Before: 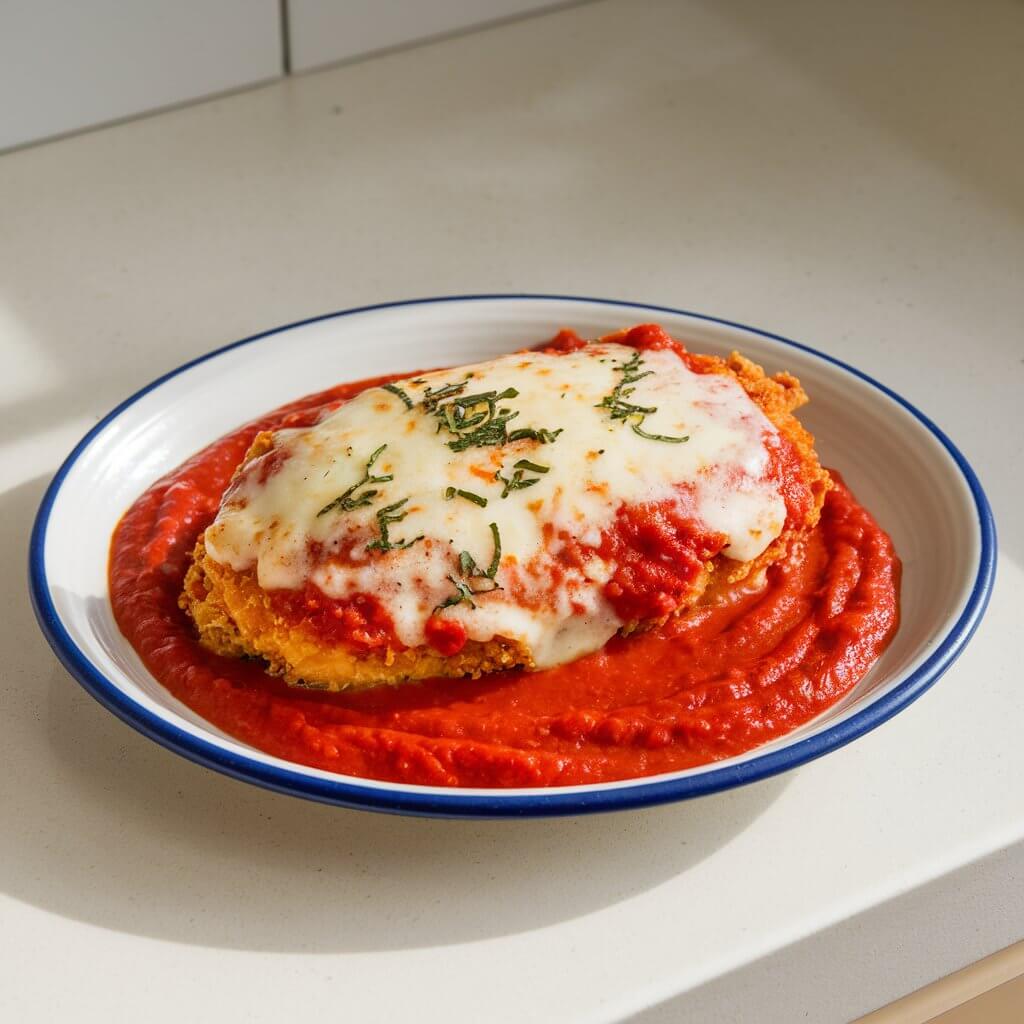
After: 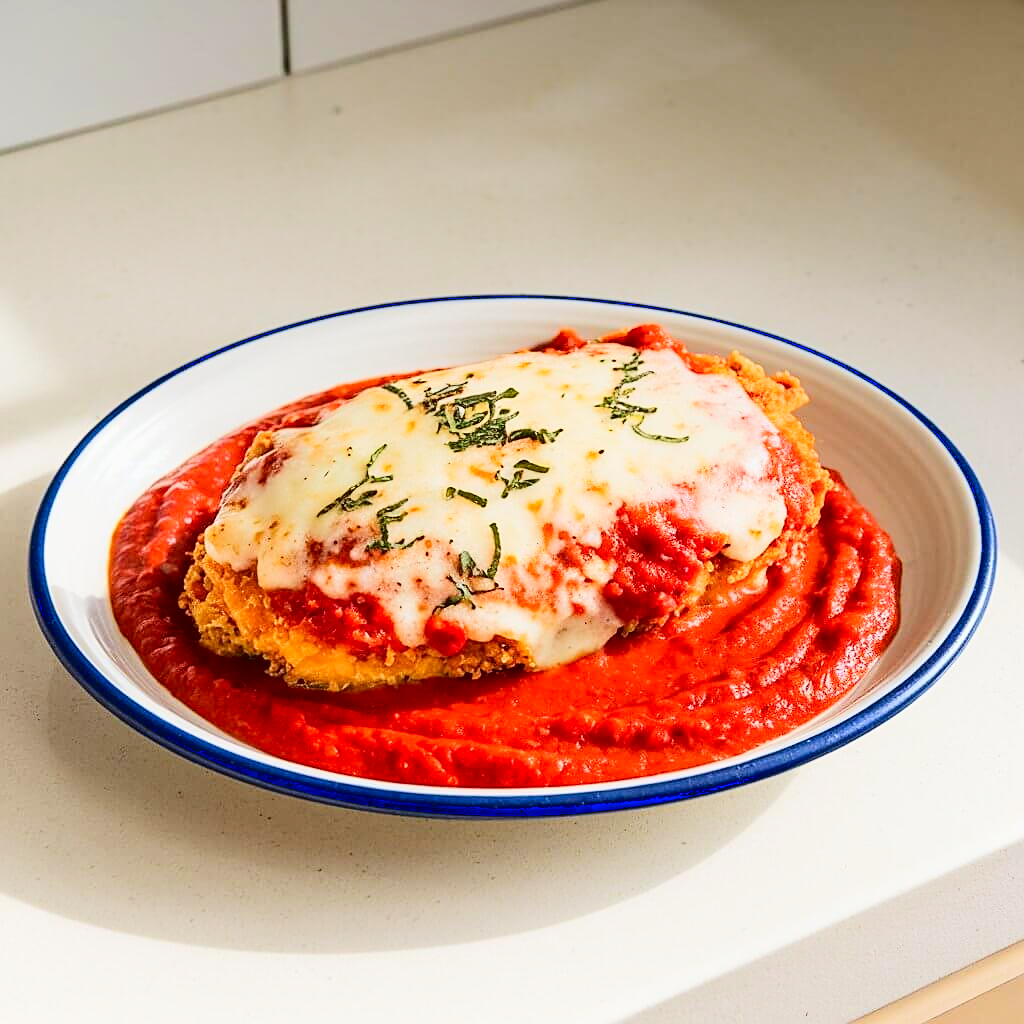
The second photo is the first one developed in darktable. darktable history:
shadows and highlights: shadows -60.65, white point adjustment -5.19, highlights 59.71
haze removal: compatibility mode true, adaptive false
tone curve: curves: ch0 [(0, 0) (0.003, 0.039) (0.011, 0.041) (0.025, 0.048) (0.044, 0.065) (0.069, 0.084) (0.1, 0.104) (0.136, 0.137) (0.177, 0.19) (0.224, 0.245) (0.277, 0.32) (0.335, 0.409) (0.399, 0.496) (0.468, 0.58) (0.543, 0.656) (0.623, 0.733) (0.709, 0.796) (0.801, 0.852) (0.898, 0.93) (1, 1)], color space Lab, linked channels, preserve colors none
sharpen: on, module defaults
